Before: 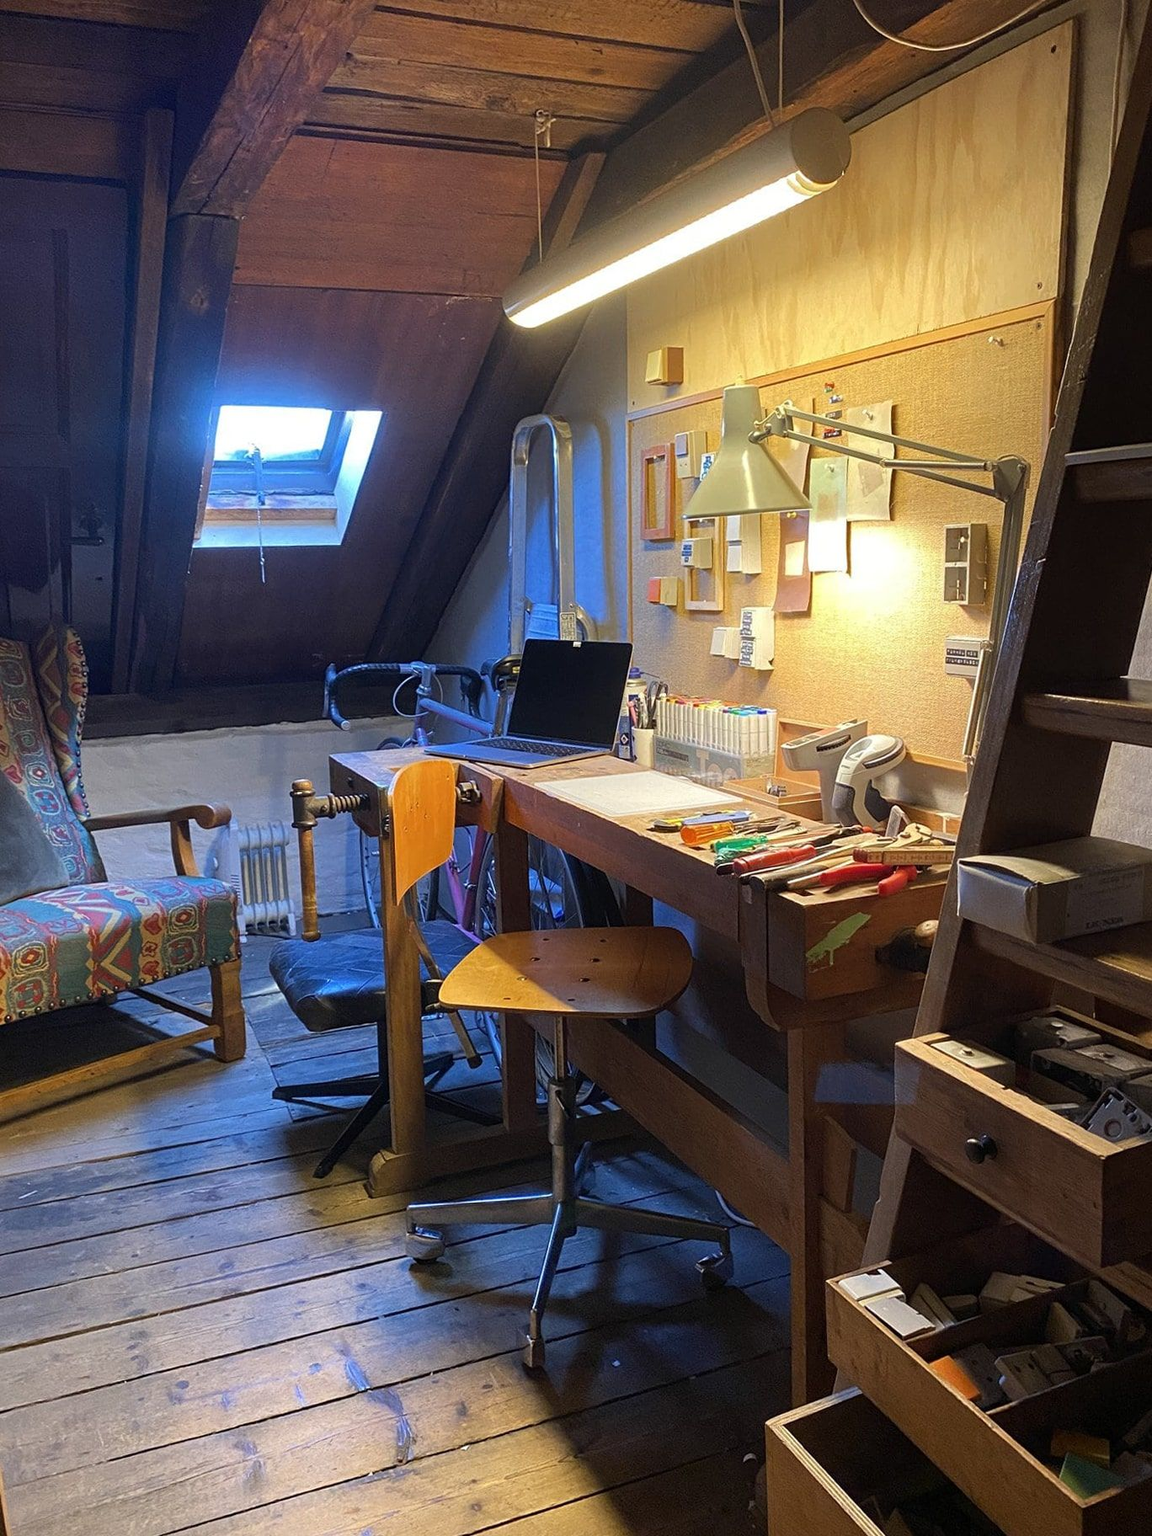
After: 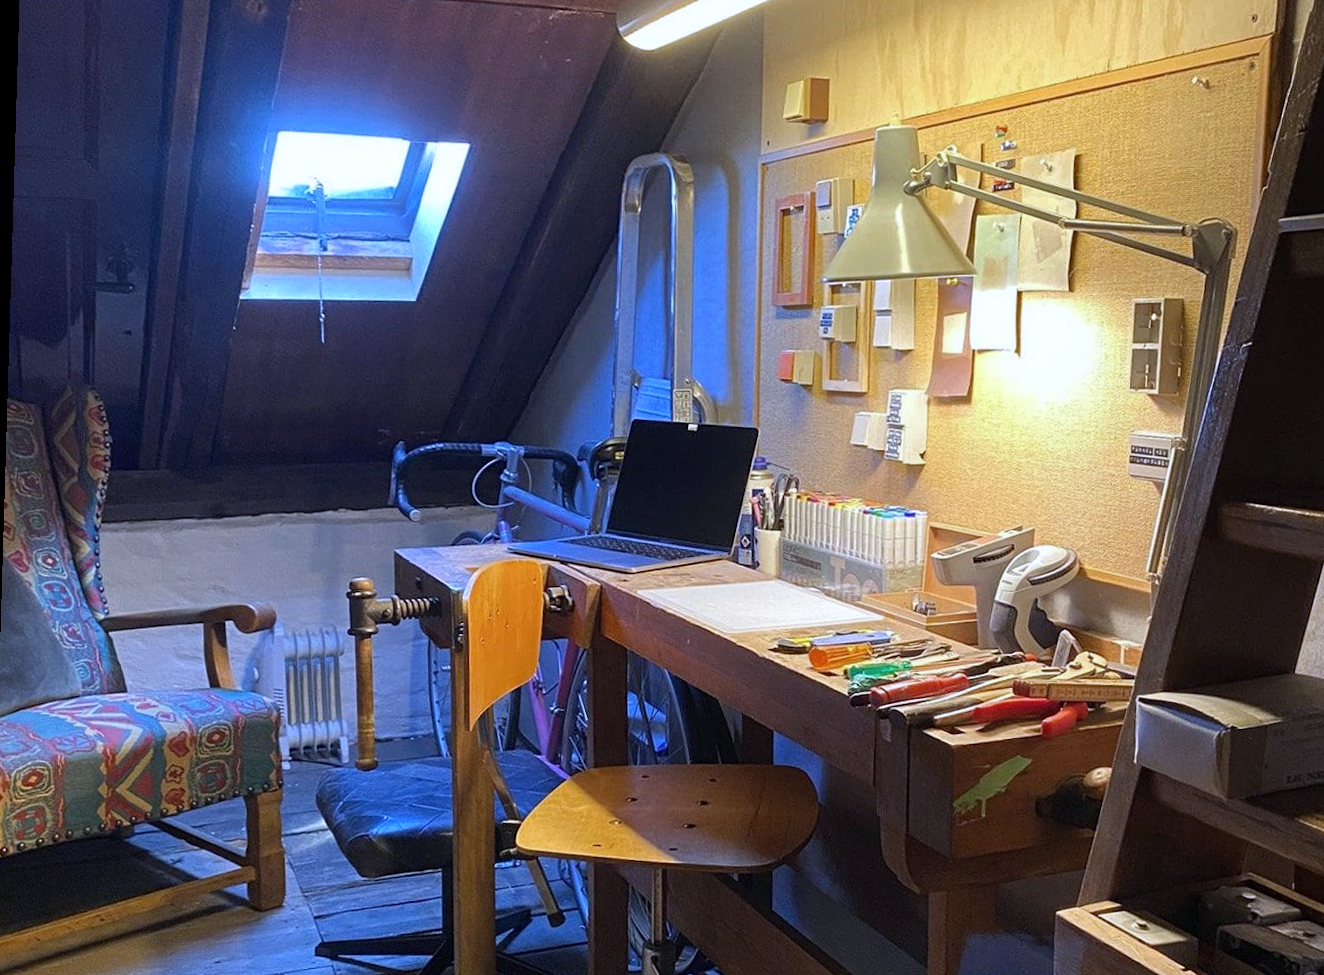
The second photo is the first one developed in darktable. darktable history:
crop: left 1.744%, top 19.225%, right 5.069%, bottom 28.357%
rotate and perspective: rotation 1.72°, automatic cropping off
white balance: red 0.967, blue 1.119, emerald 0.756
